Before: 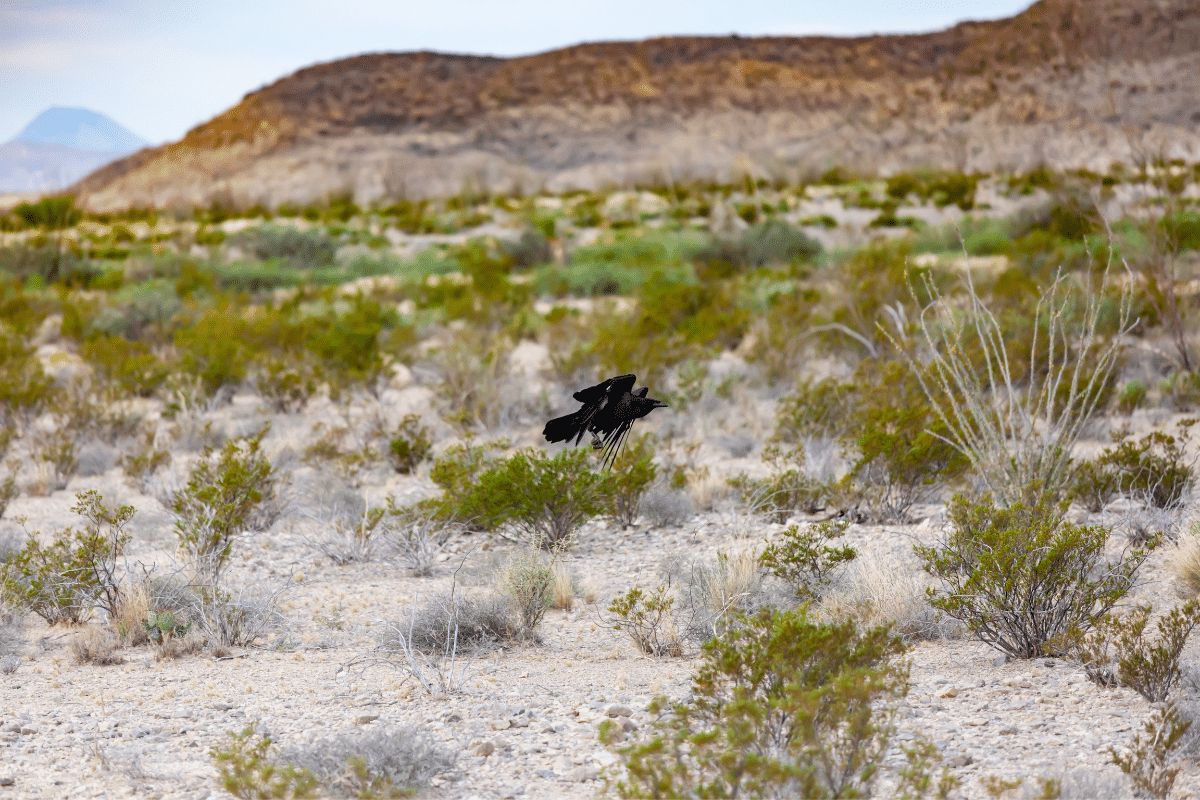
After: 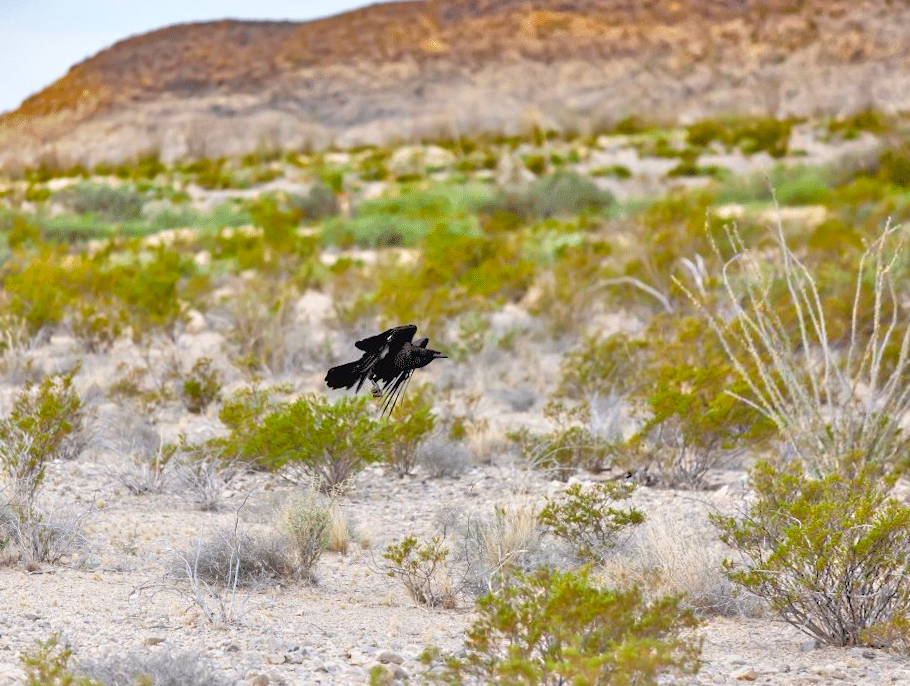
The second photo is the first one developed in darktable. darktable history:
crop: left 9.88%, right 12.664%
tone equalizer: -7 EV 0.15 EV, -6 EV 0.6 EV, -5 EV 1.15 EV, -4 EV 1.33 EV, -3 EV 1.15 EV, -2 EV 0.6 EV, -1 EV 0.15 EV, mask exposure compensation -0.5 EV
rotate and perspective: rotation 1.69°, lens shift (vertical) -0.023, lens shift (horizontal) -0.291, crop left 0.025, crop right 0.988, crop top 0.092, crop bottom 0.842
color balance rgb: global vibrance 20%
